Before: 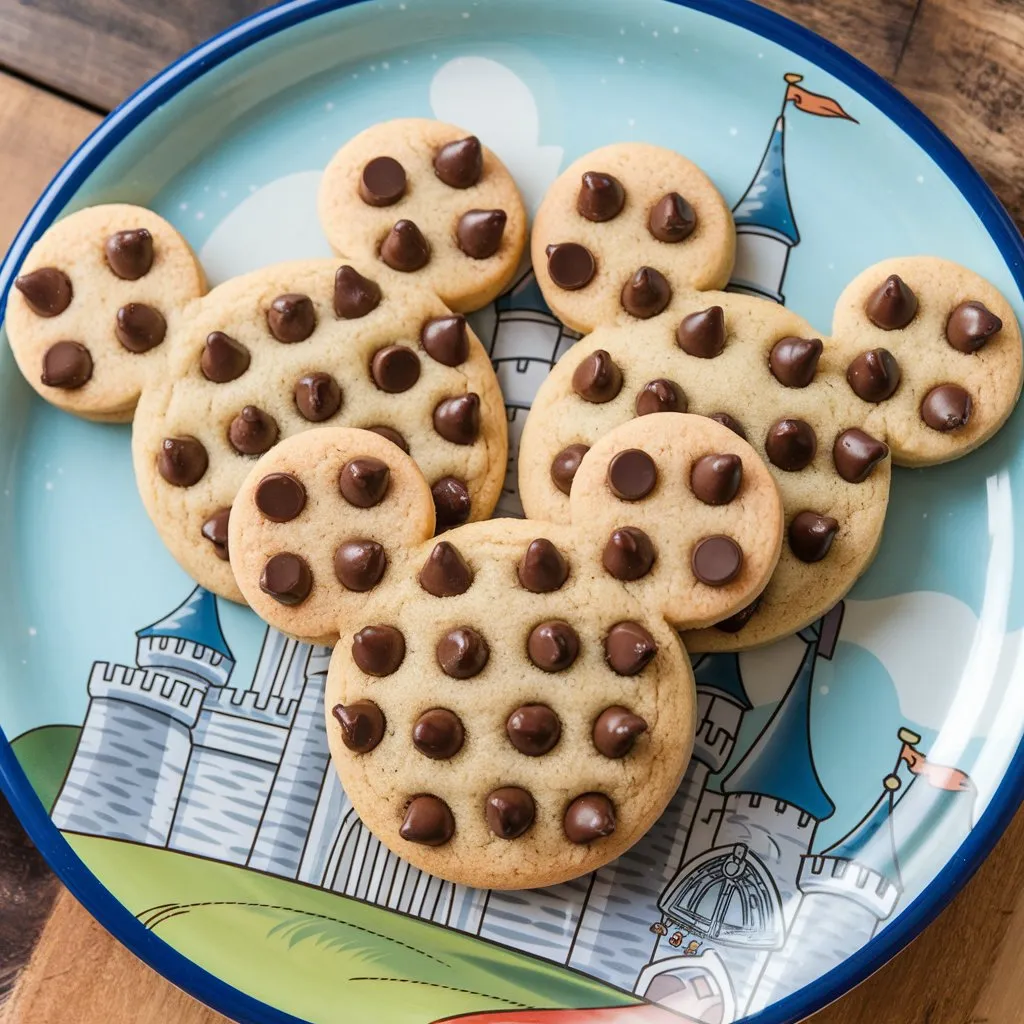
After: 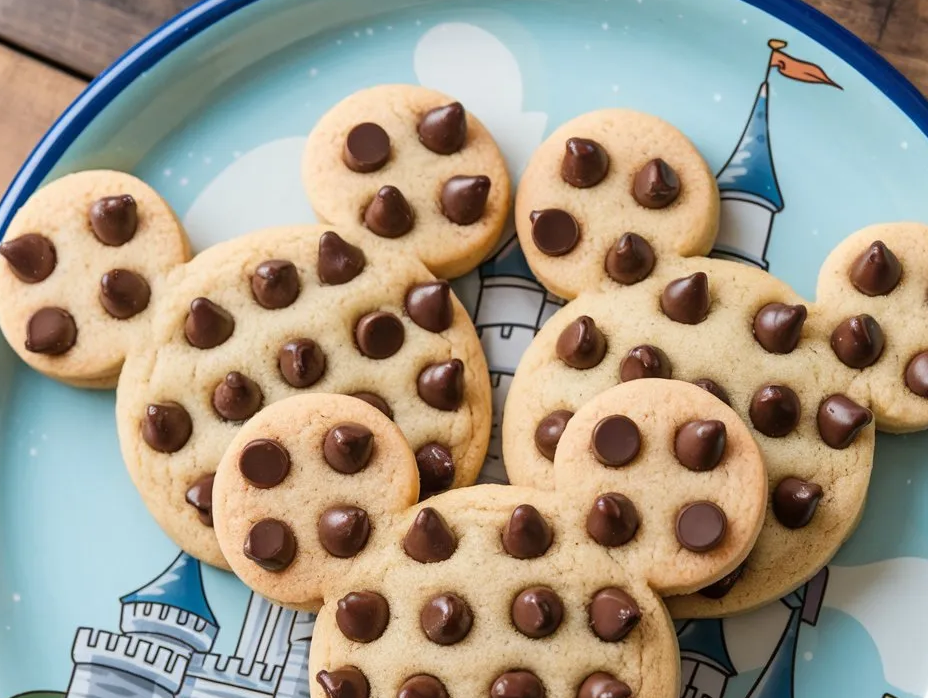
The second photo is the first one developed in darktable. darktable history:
crop: left 1.571%, top 3.404%, right 7.772%, bottom 28.424%
